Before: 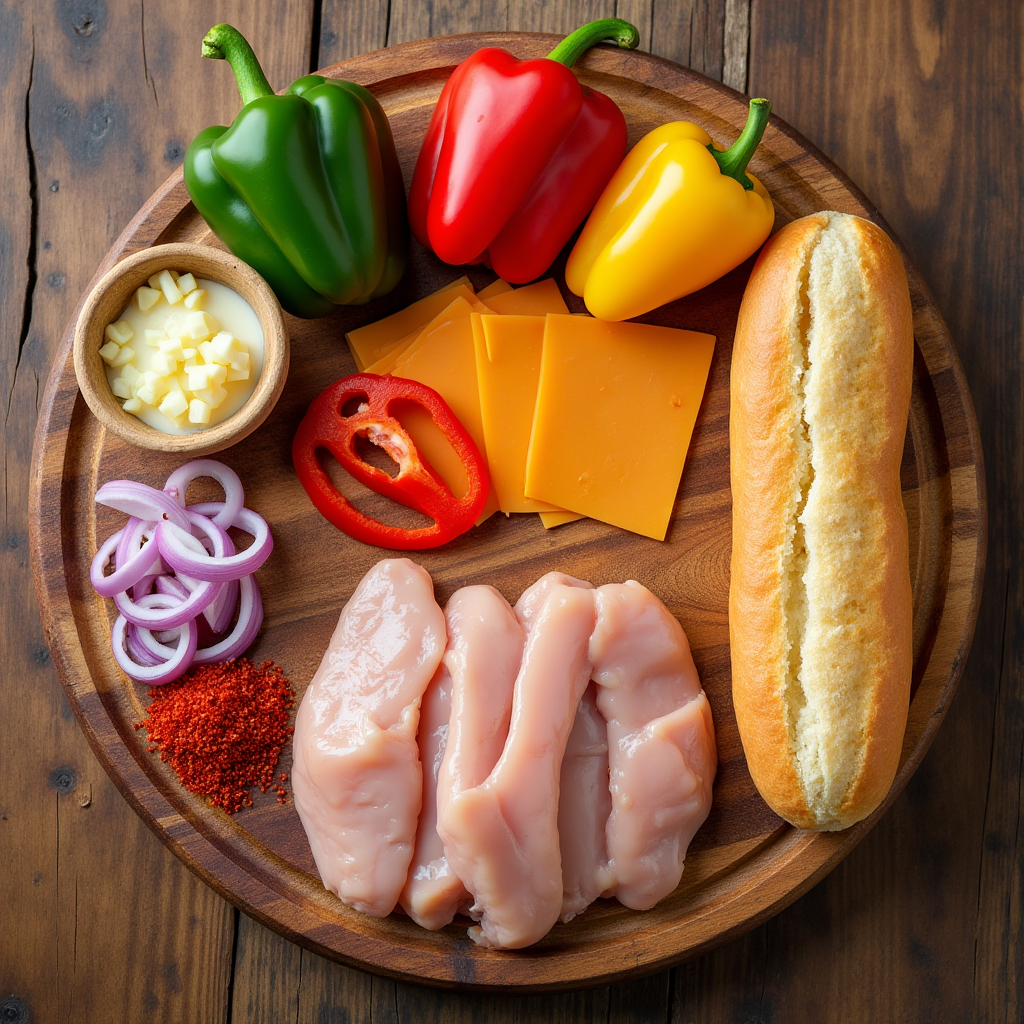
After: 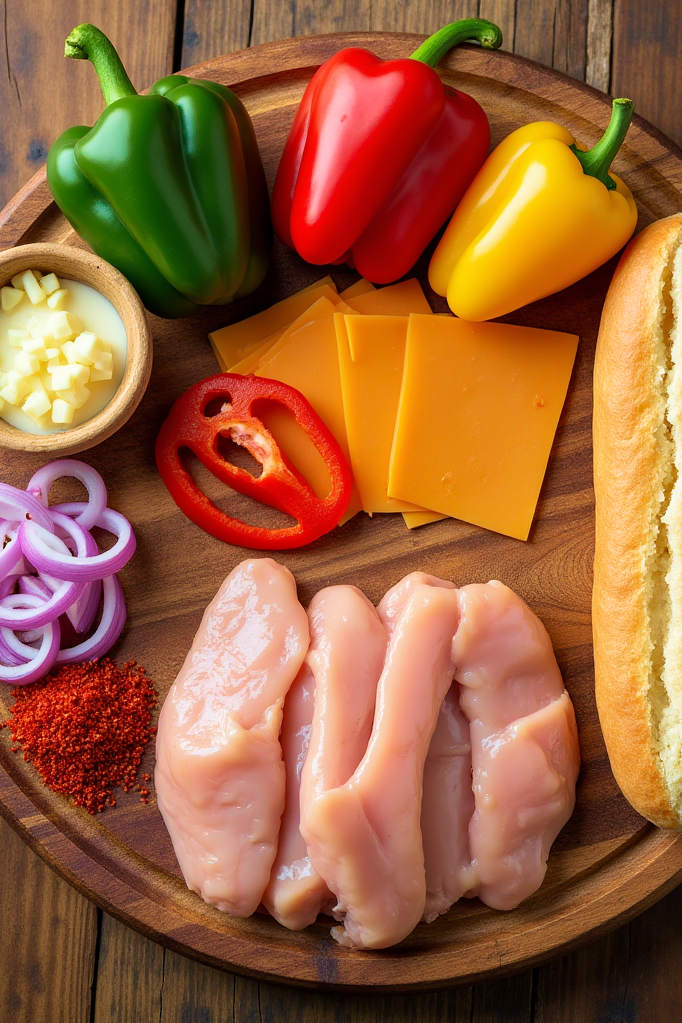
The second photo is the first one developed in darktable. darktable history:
crop and rotate: left 13.409%, right 19.924%
velvia: strength 56%
